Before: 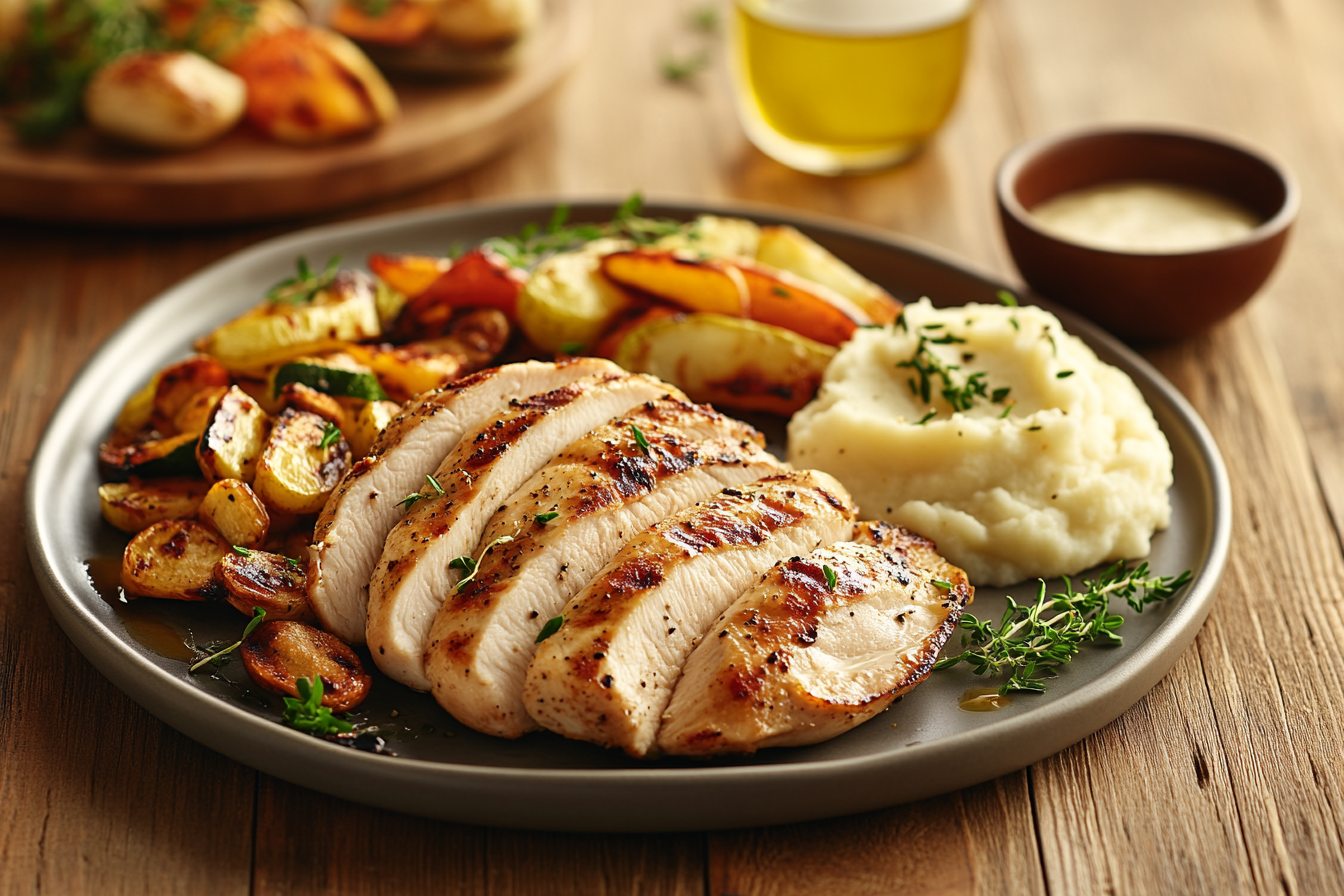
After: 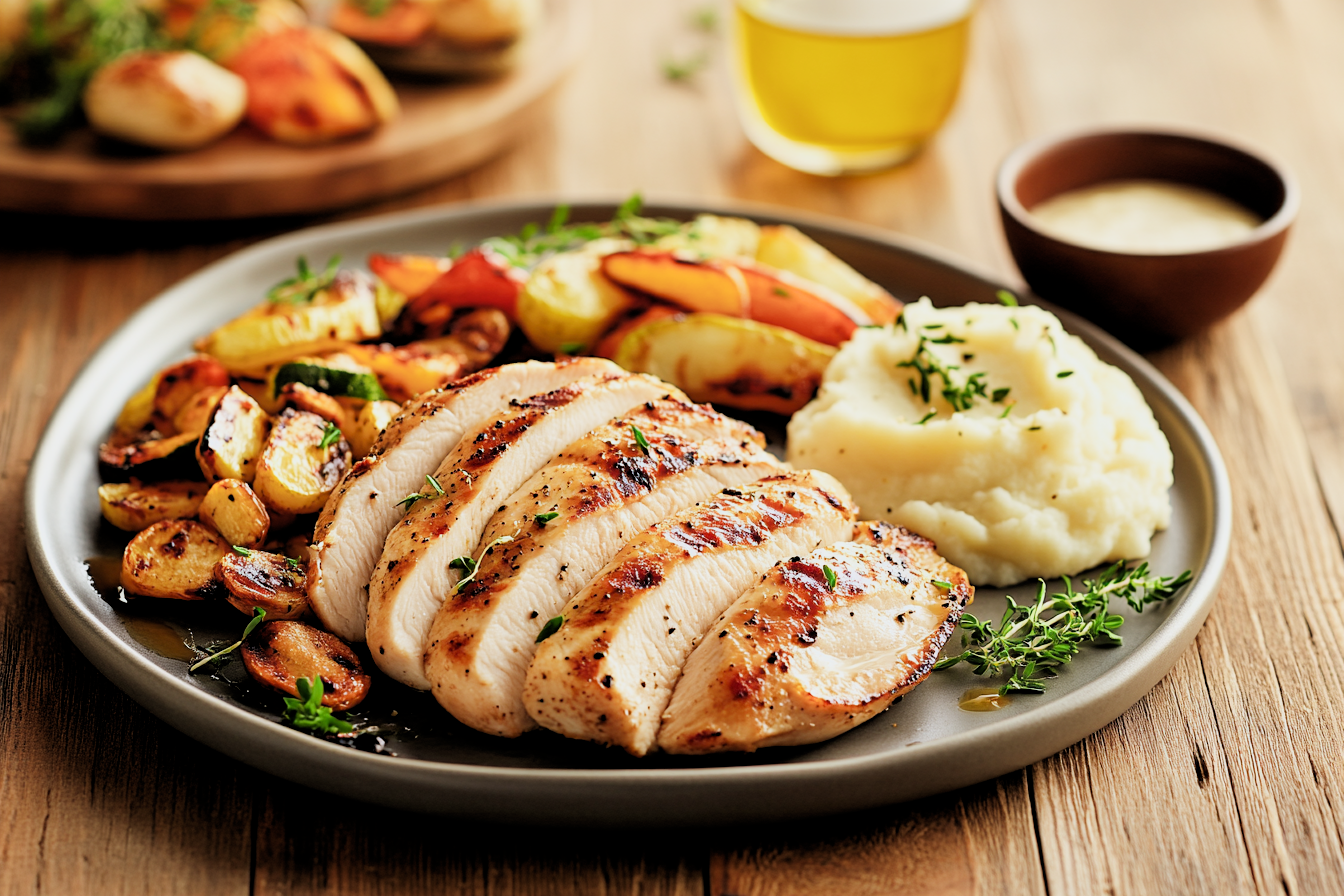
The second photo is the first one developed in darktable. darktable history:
white balance: red 0.974, blue 1.044
filmic rgb: black relative exposure -7.65 EV, white relative exposure 4.56 EV, hardness 3.61
rgb levels: levels [[0.01, 0.419, 0.839], [0, 0.5, 1], [0, 0.5, 1]]
exposure: exposure 0.669 EV, compensate highlight preservation false
